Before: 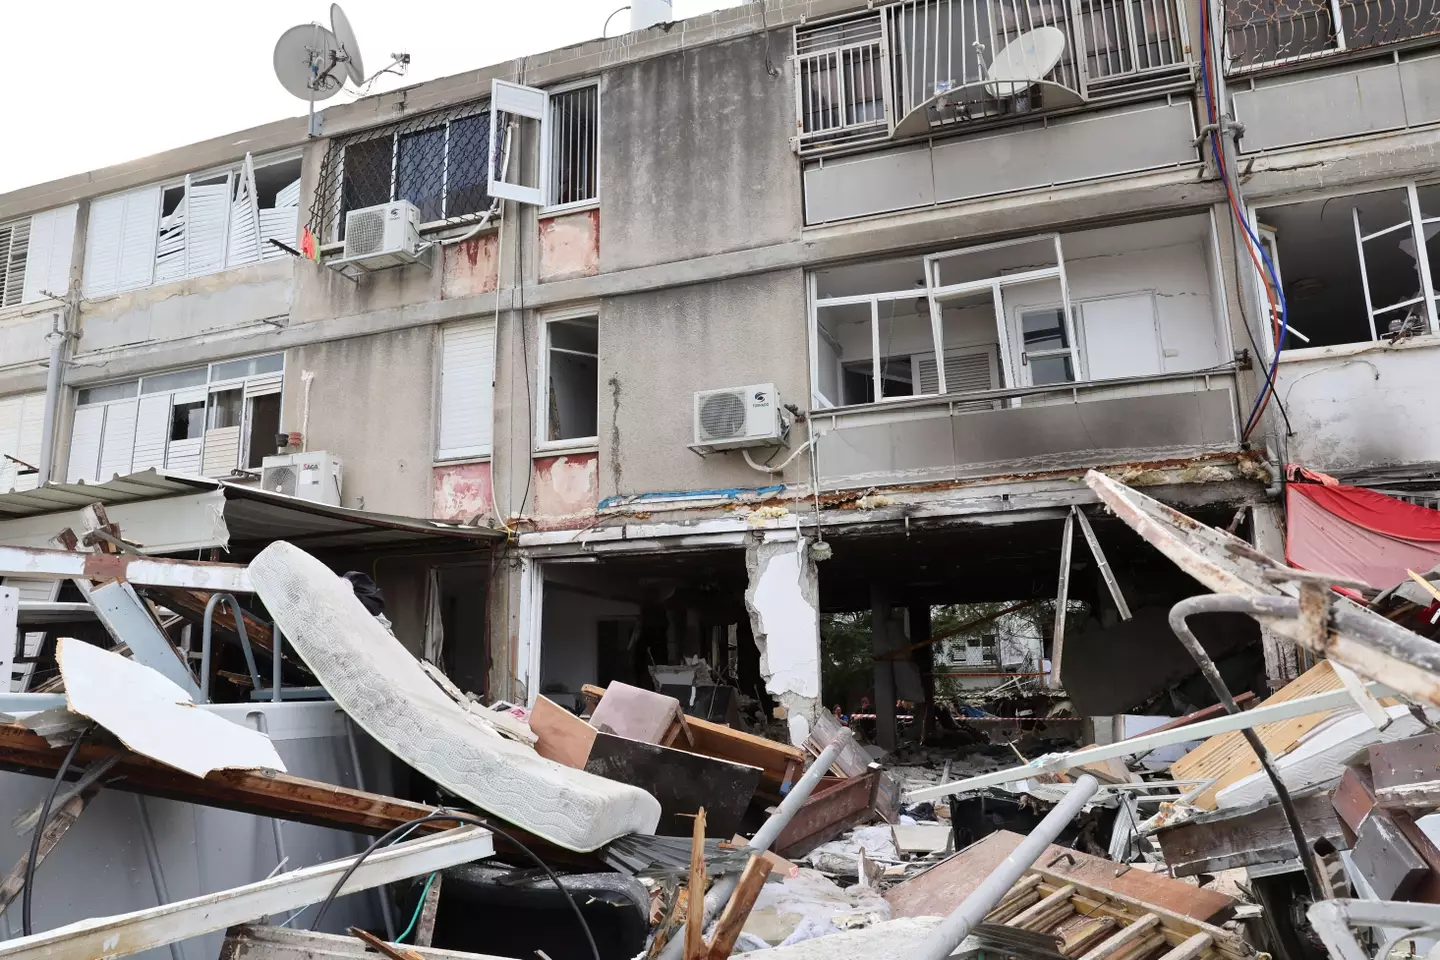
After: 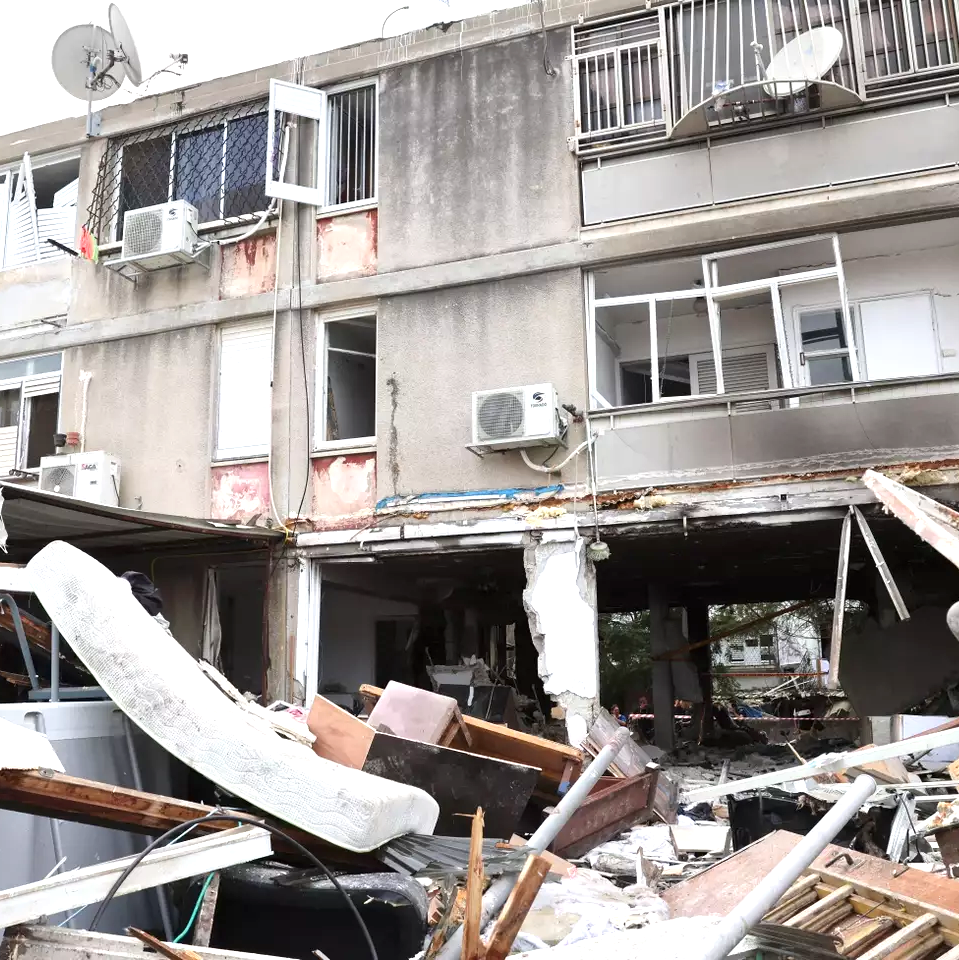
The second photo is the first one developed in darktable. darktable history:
crop: left 15.433%, right 17.907%
exposure: exposure 0.658 EV, compensate highlight preservation false
